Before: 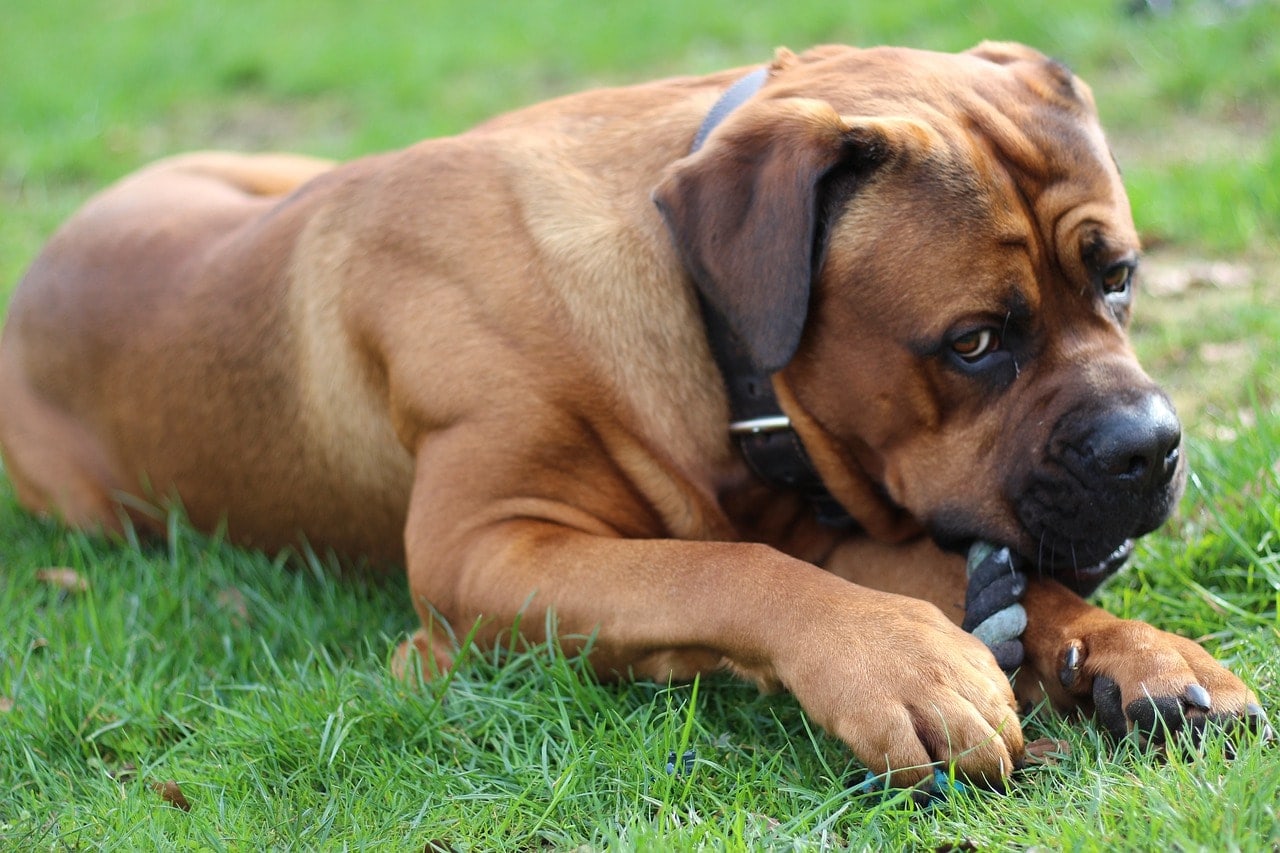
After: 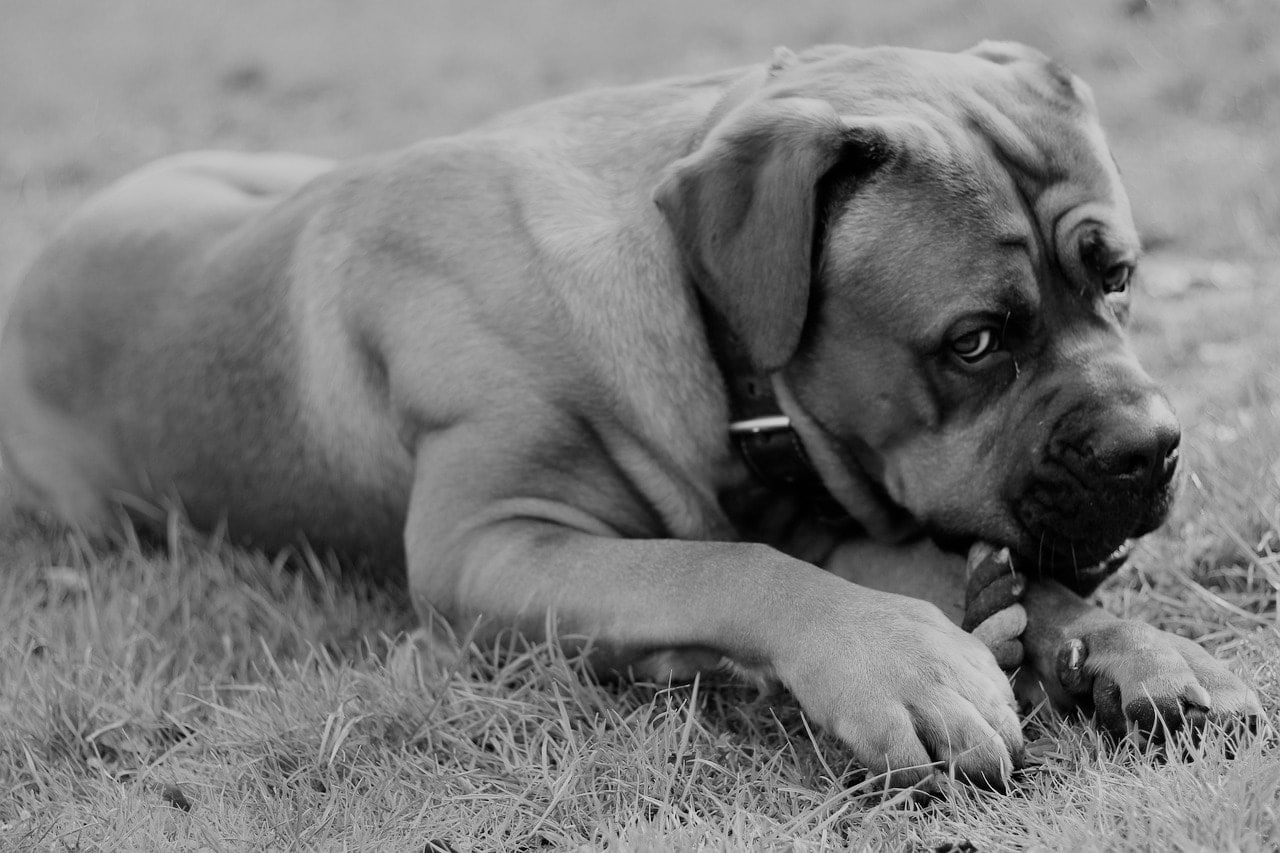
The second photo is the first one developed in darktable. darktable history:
color correction: highlights a* -10.69, highlights b* -19.19
monochrome: a -35.87, b 49.73, size 1.7
filmic rgb: black relative exposure -7.65 EV, white relative exposure 4.56 EV, hardness 3.61
